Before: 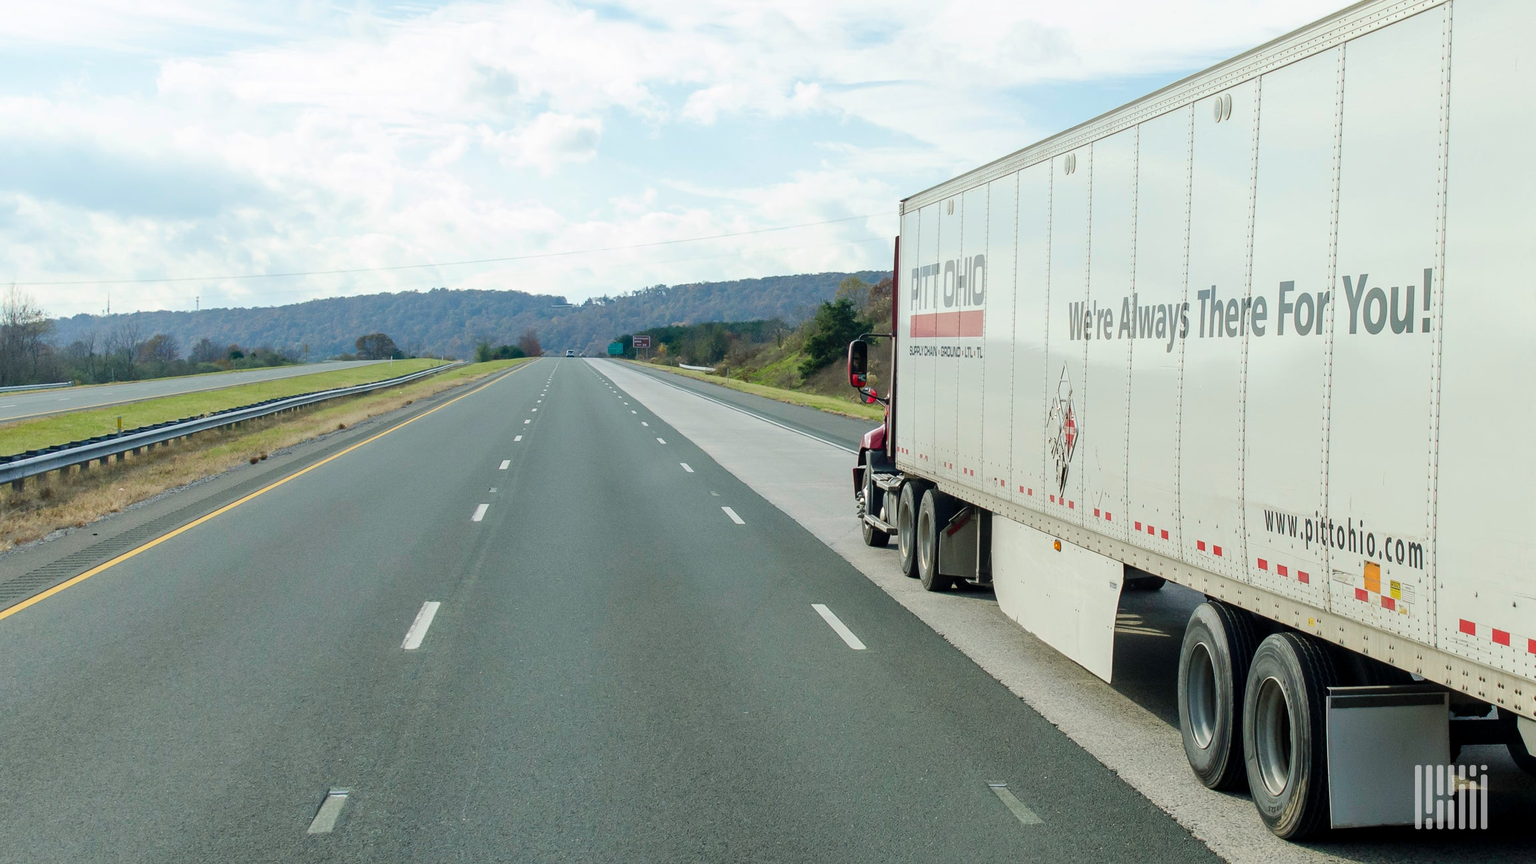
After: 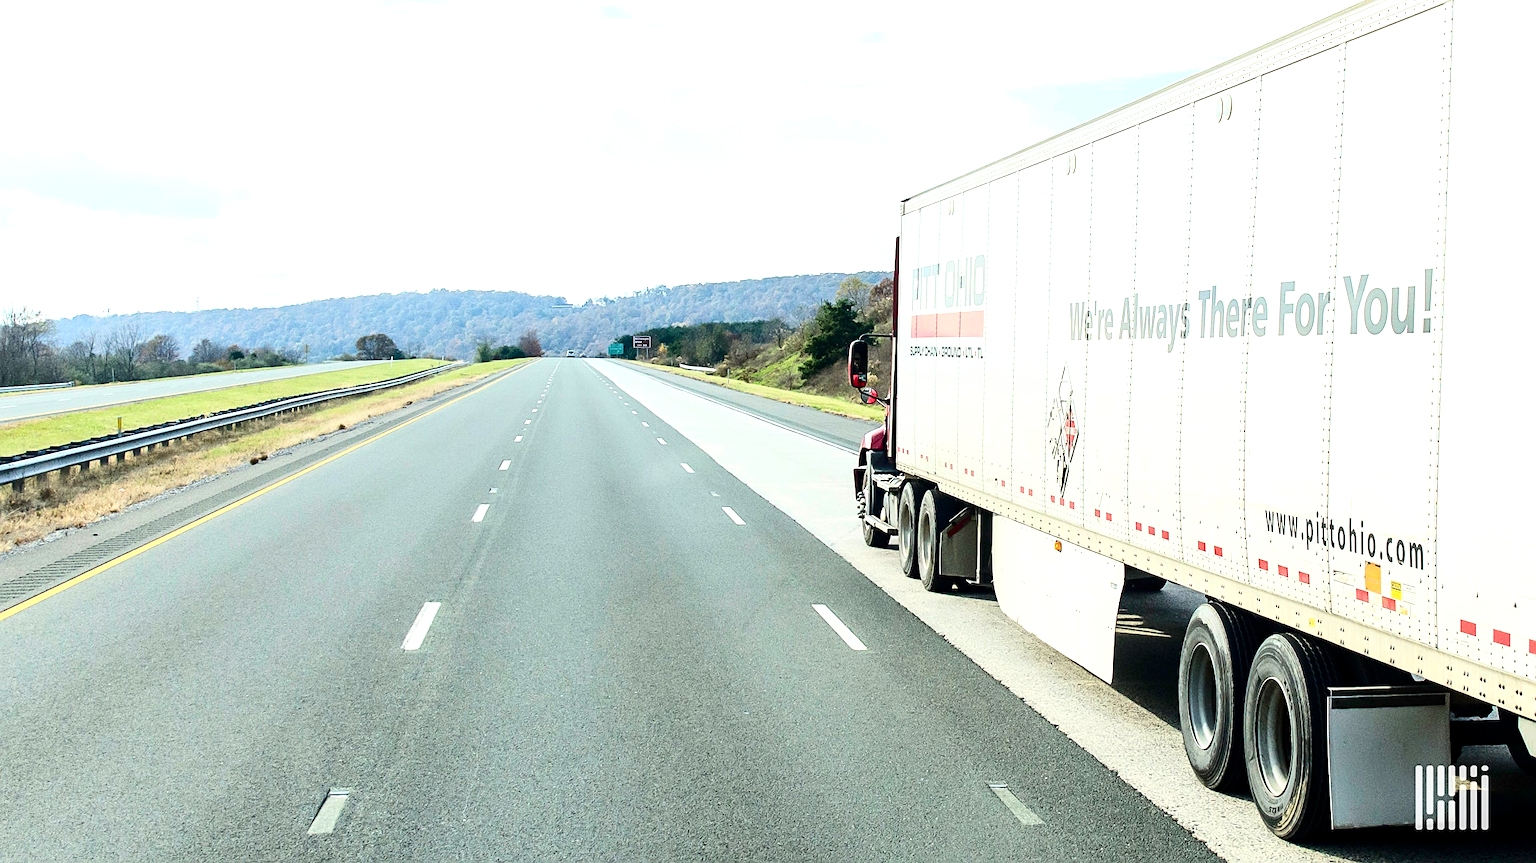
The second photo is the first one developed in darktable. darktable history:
sharpen: on, module defaults
tone equalizer: -8 EV -0.399 EV, -7 EV -0.364 EV, -6 EV -0.332 EV, -5 EV -0.19 EV, -3 EV 0.217 EV, -2 EV 0.312 EV, -1 EV 0.389 EV, +0 EV 0.439 EV
contrast brightness saturation: contrast 0.288
exposure: exposure 0.507 EV, compensate highlight preservation false
